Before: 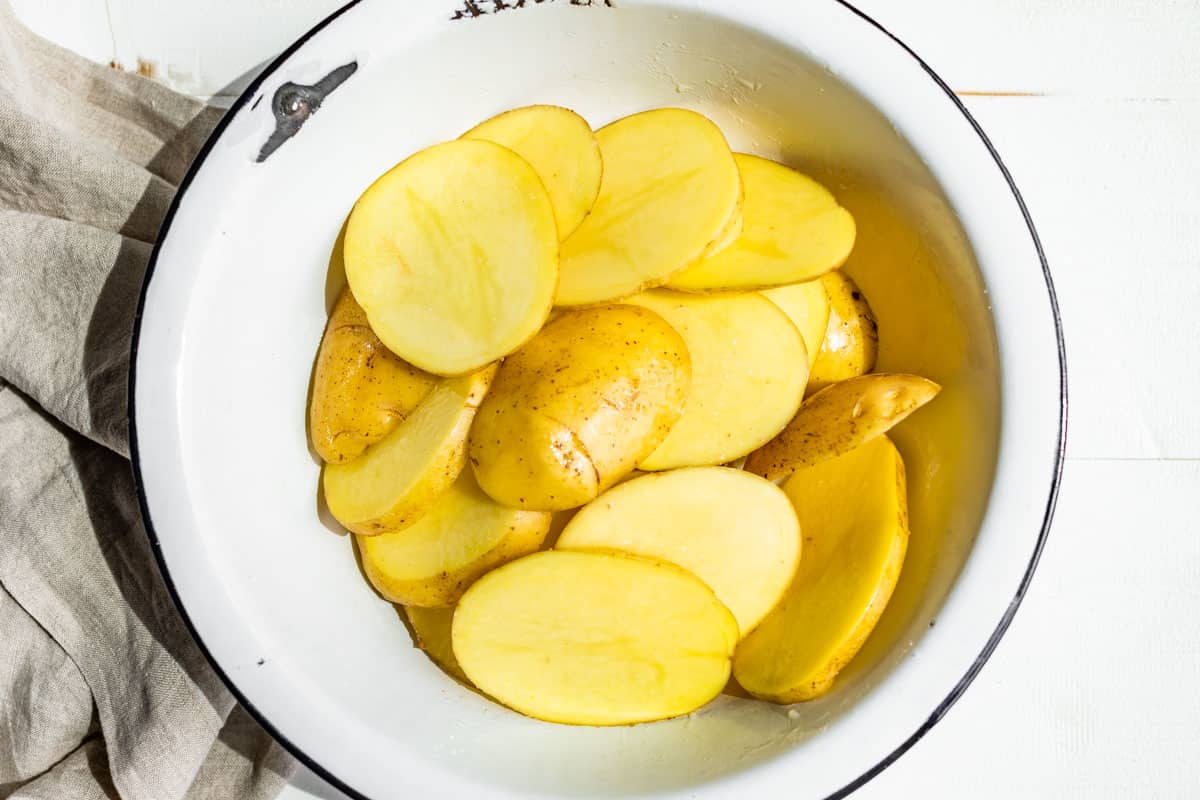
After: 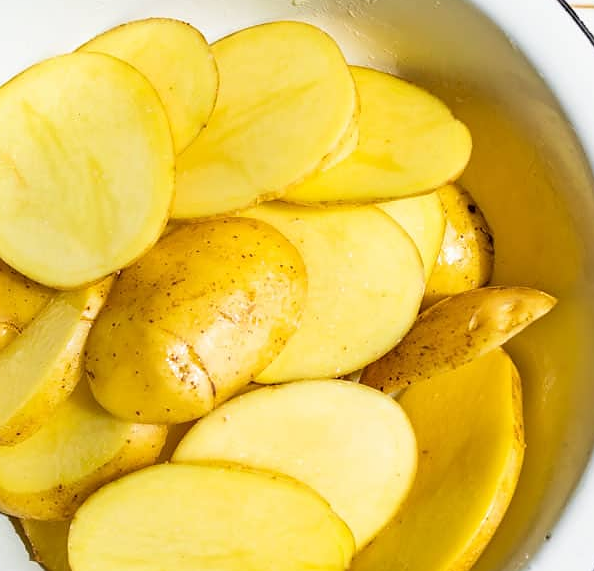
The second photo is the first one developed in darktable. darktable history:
crop: left 32.075%, top 10.976%, right 18.355%, bottom 17.596%
sharpen: radius 1
